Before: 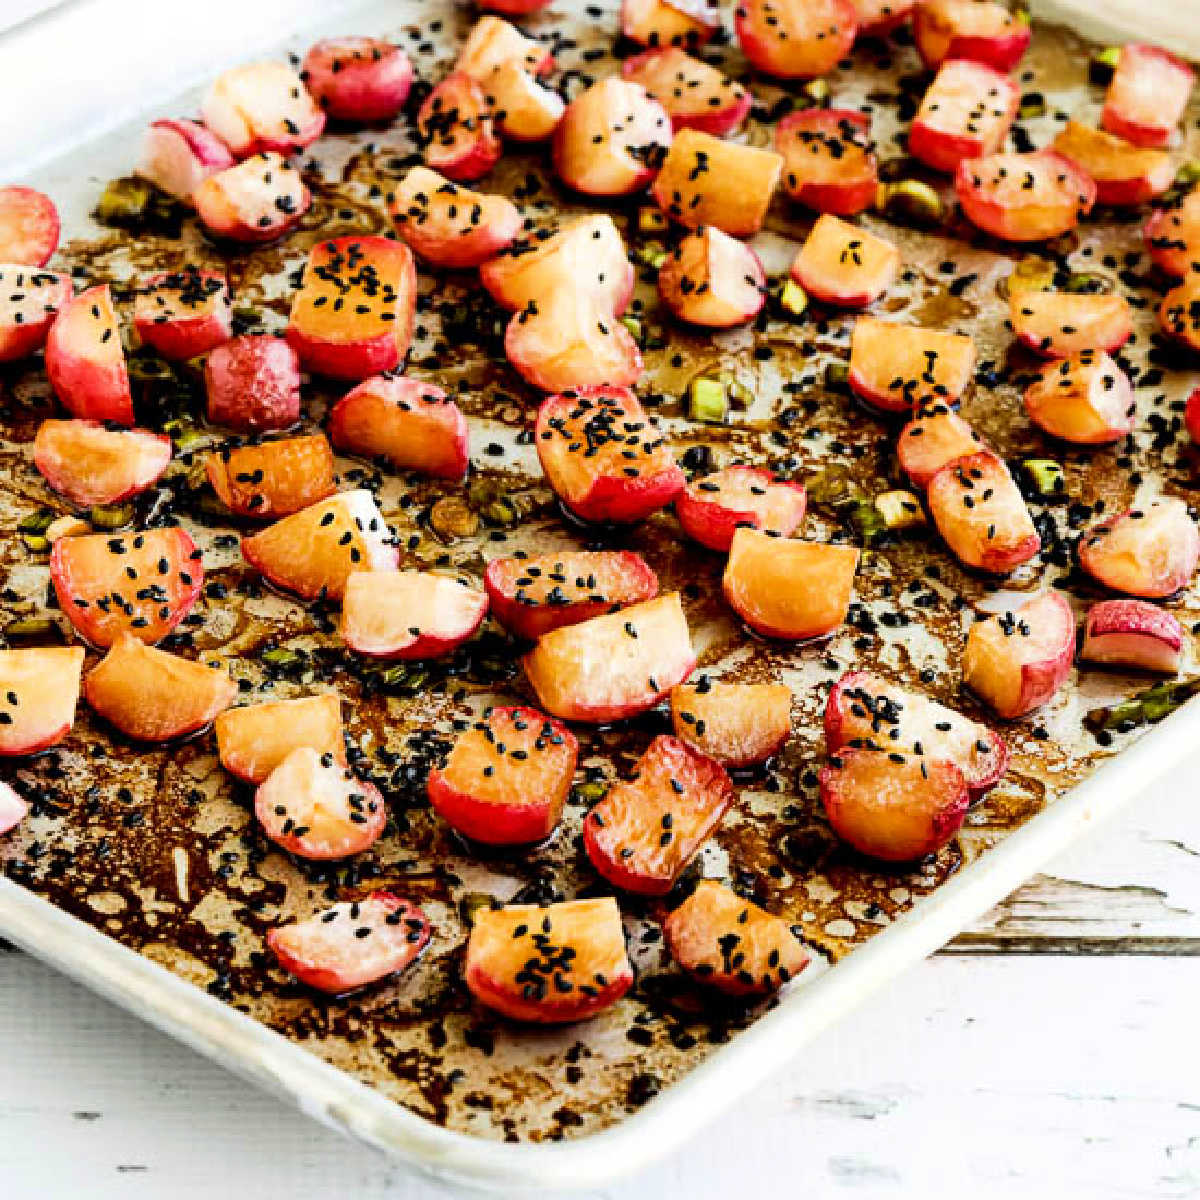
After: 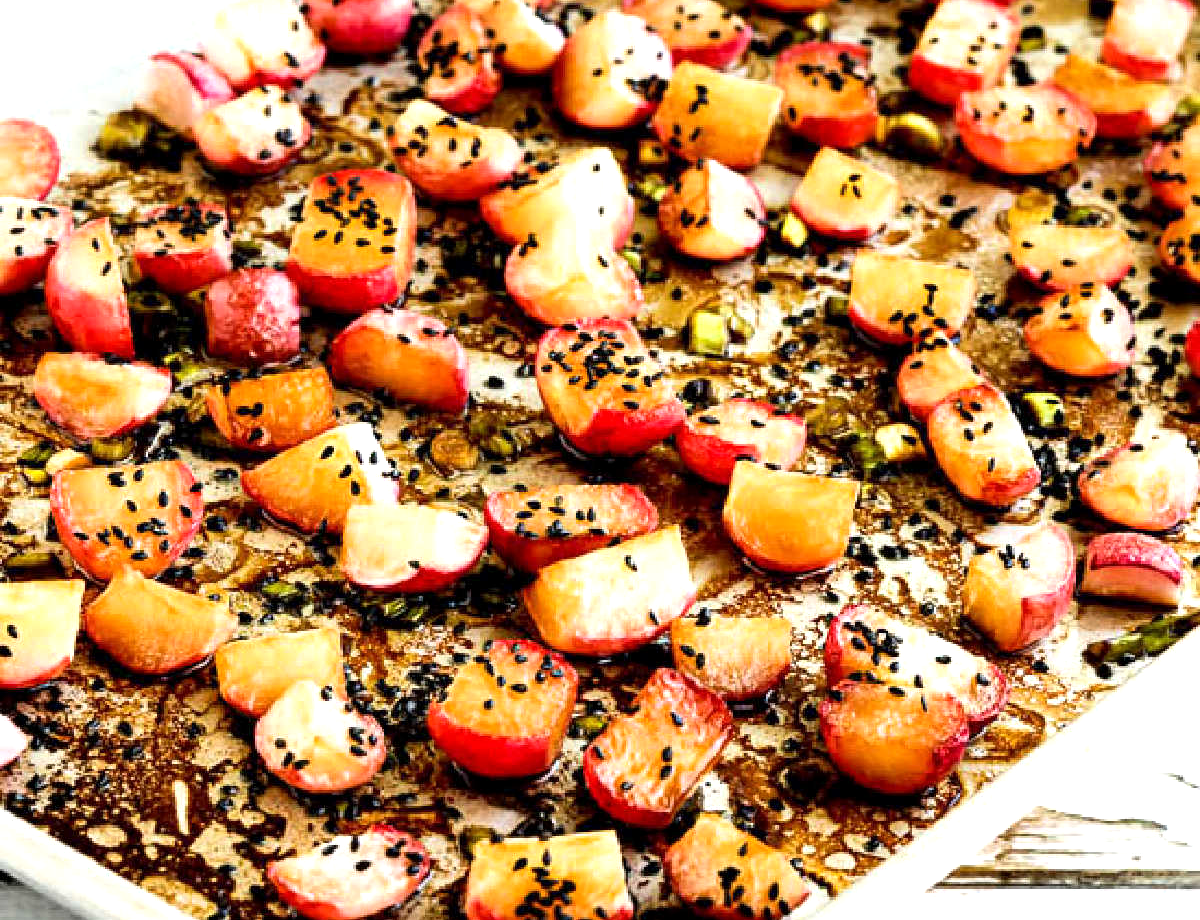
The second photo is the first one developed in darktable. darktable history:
exposure: black level correction 0.001, exposure 0.5 EV, compensate exposure bias true, compensate highlight preservation false
crop: top 5.667%, bottom 17.637%
